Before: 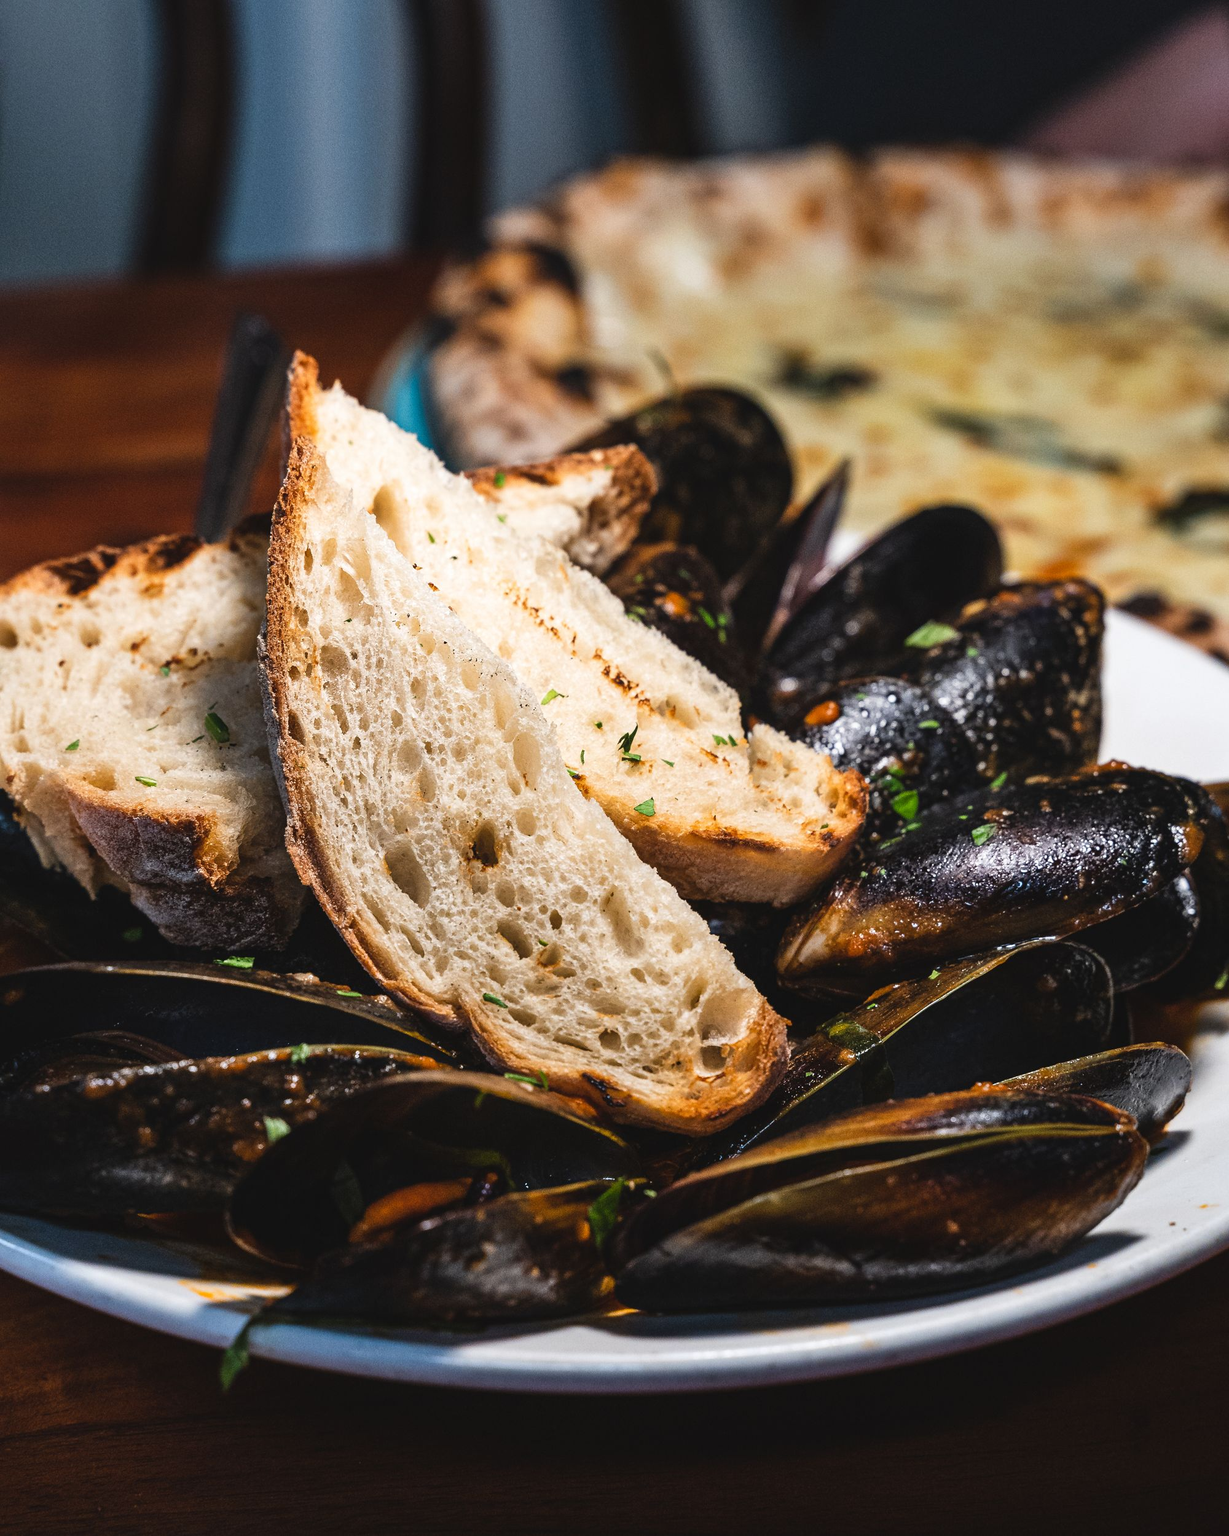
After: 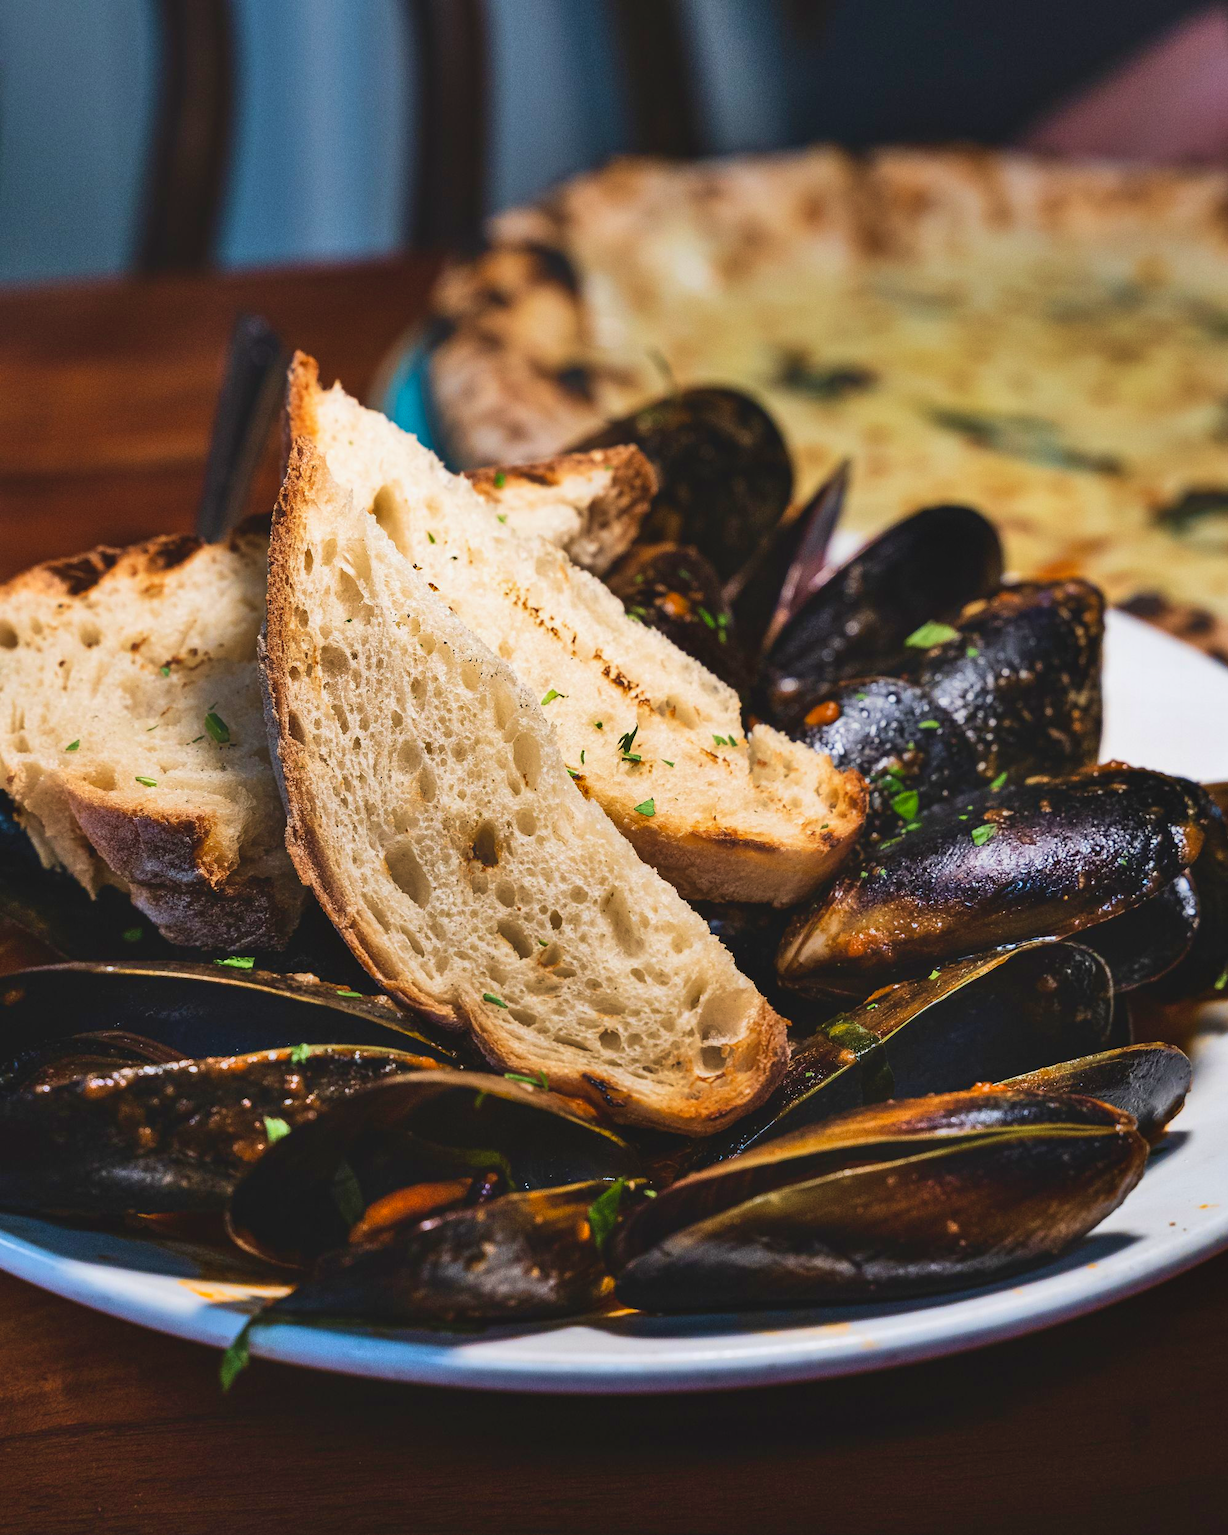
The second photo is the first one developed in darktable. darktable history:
contrast equalizer: octaves 7, y [[0.46, 0.454, 0.451, 0.451, 0.455, 0.46], [0.5 ×6], [0.5 ×6], [0 ×6], [0 ×6]]
shadows and highlights: low approximation 0.01, soften with gaussian
velvia: strength 44.45%
